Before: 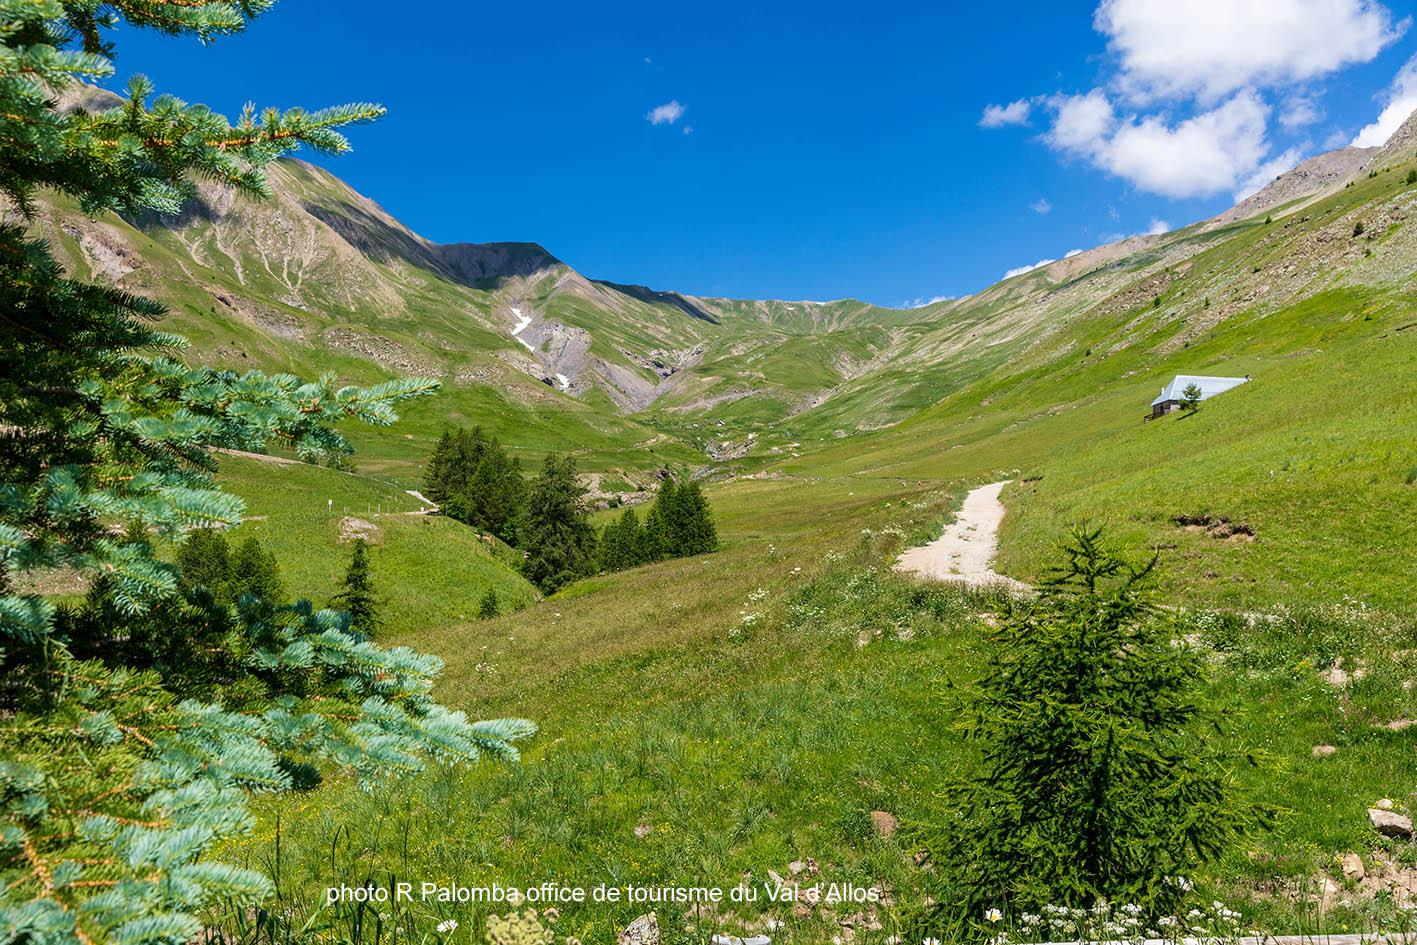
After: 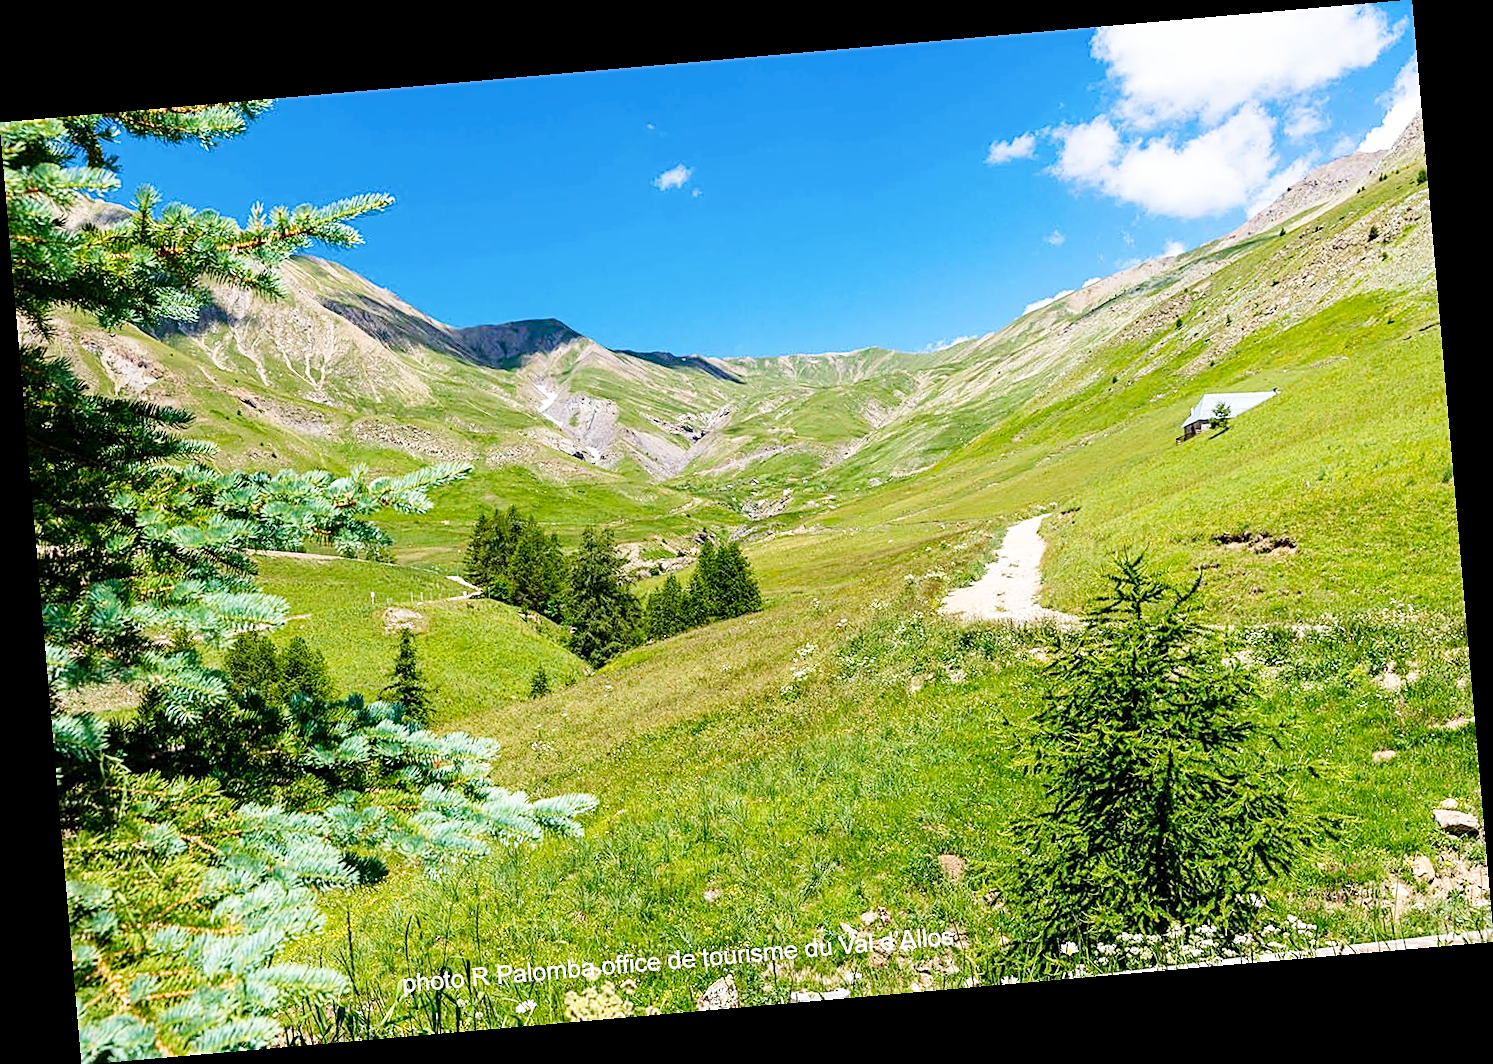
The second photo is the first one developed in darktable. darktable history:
base curve: curves: ch0 [(0, 0) (0.008, 0.007) (0.022, 0.029) (0.048, 0.089) (0.092, 0.197) (0.191, 0.399) (0.275, 0.534) (0.357, 0.65) (0.477, 0.78) (0.542, 0.833) (0.799, 0.973) (1, 1)], preserve colors none
sharpen: on, module defaults
rotate and perspective: rotation -4.98°, automatic cropping off
